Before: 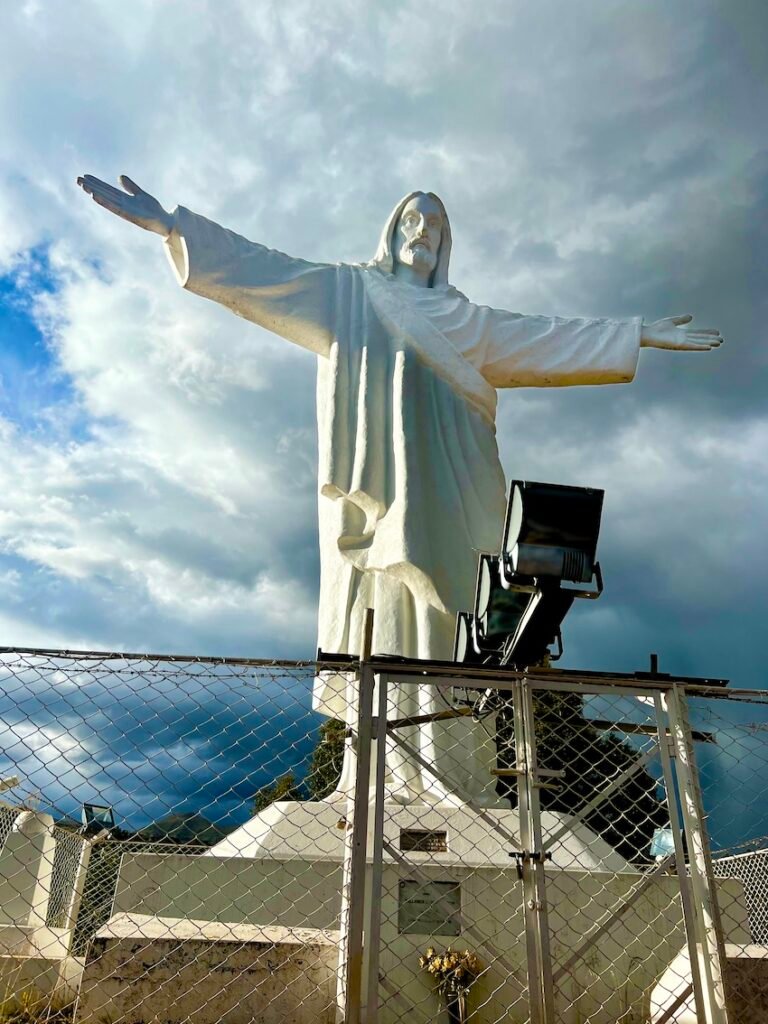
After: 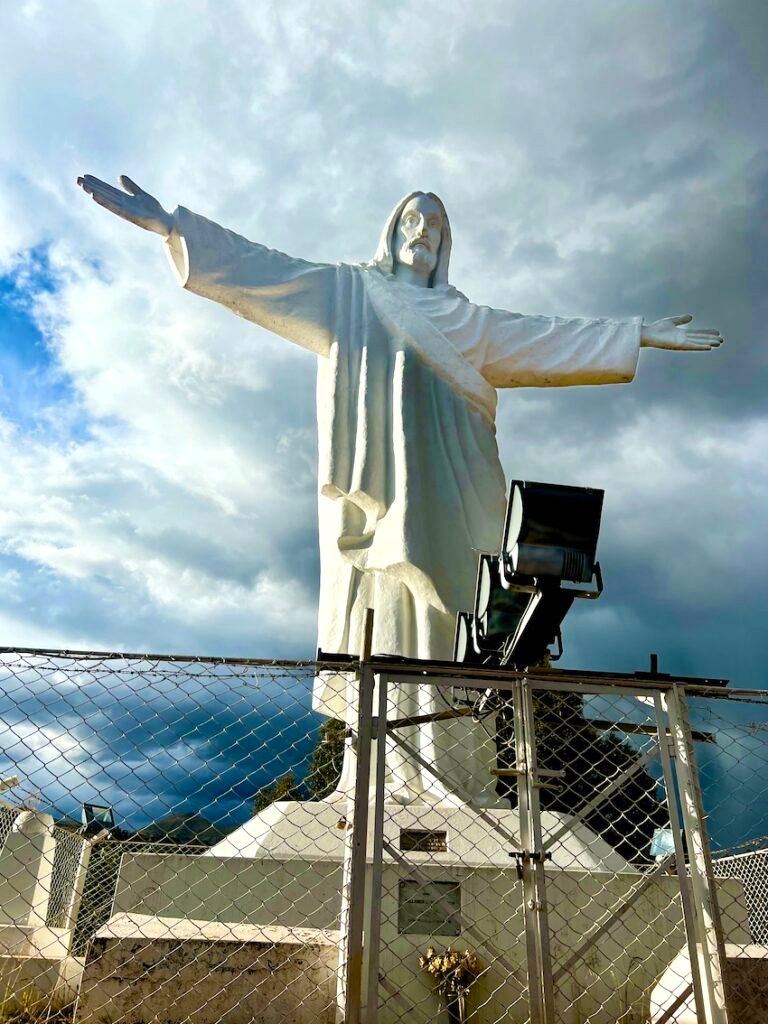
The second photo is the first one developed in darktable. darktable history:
exposure: exposure 0.127 EV, compensate highlight preservation false
contrast brightness saturation: contrast 0.14
